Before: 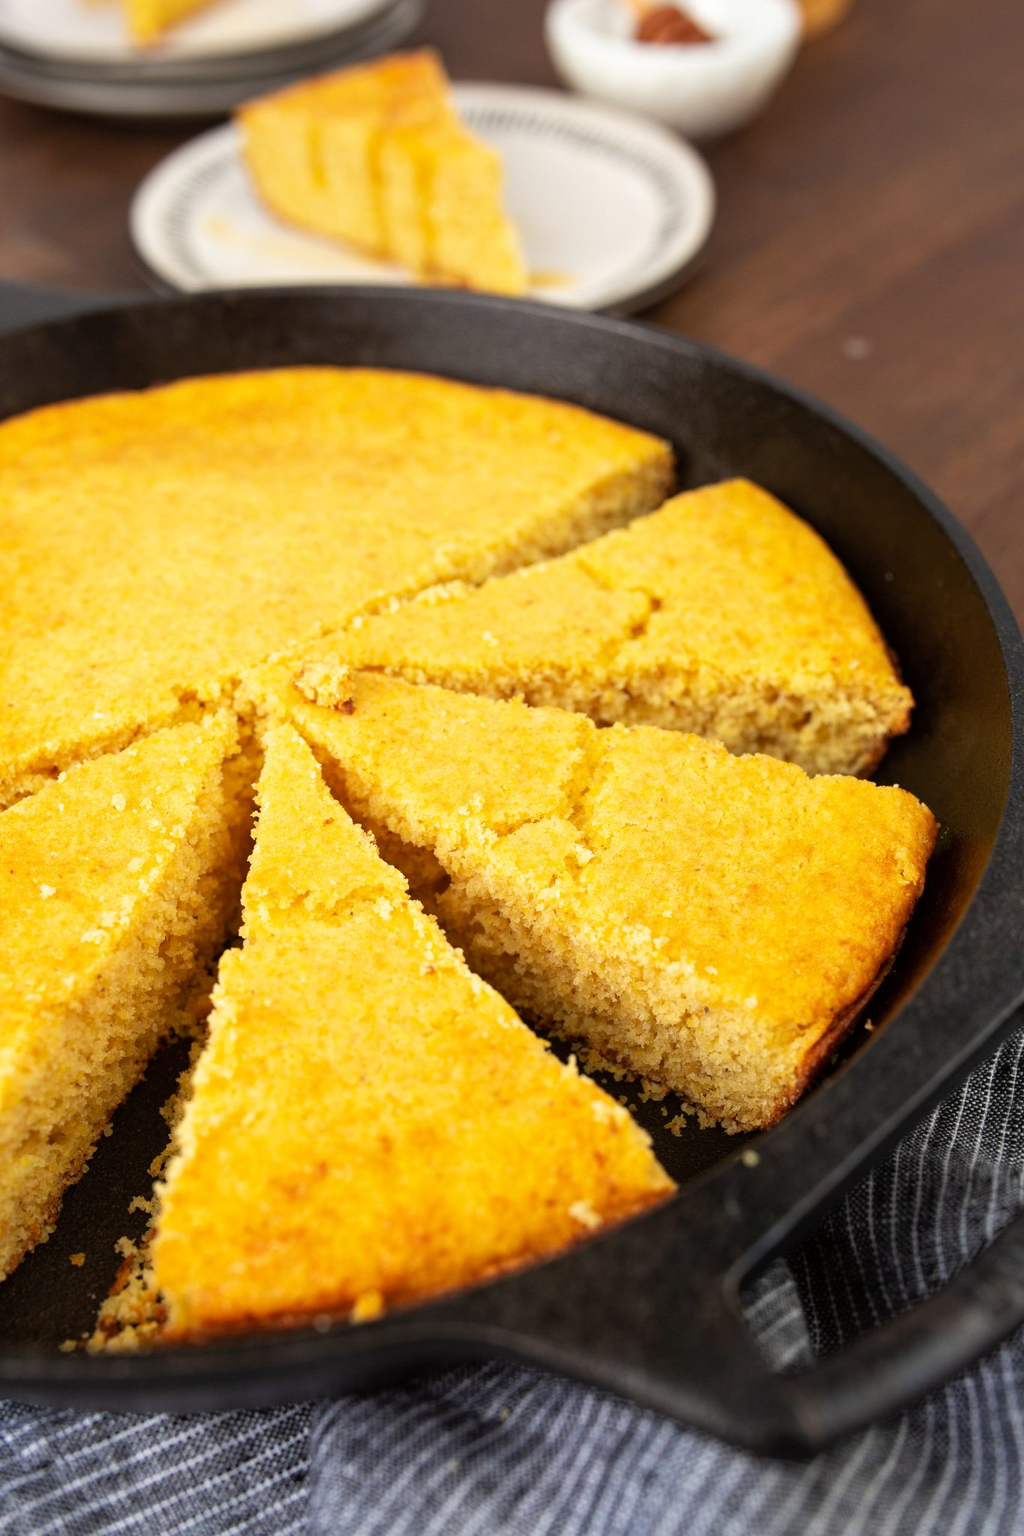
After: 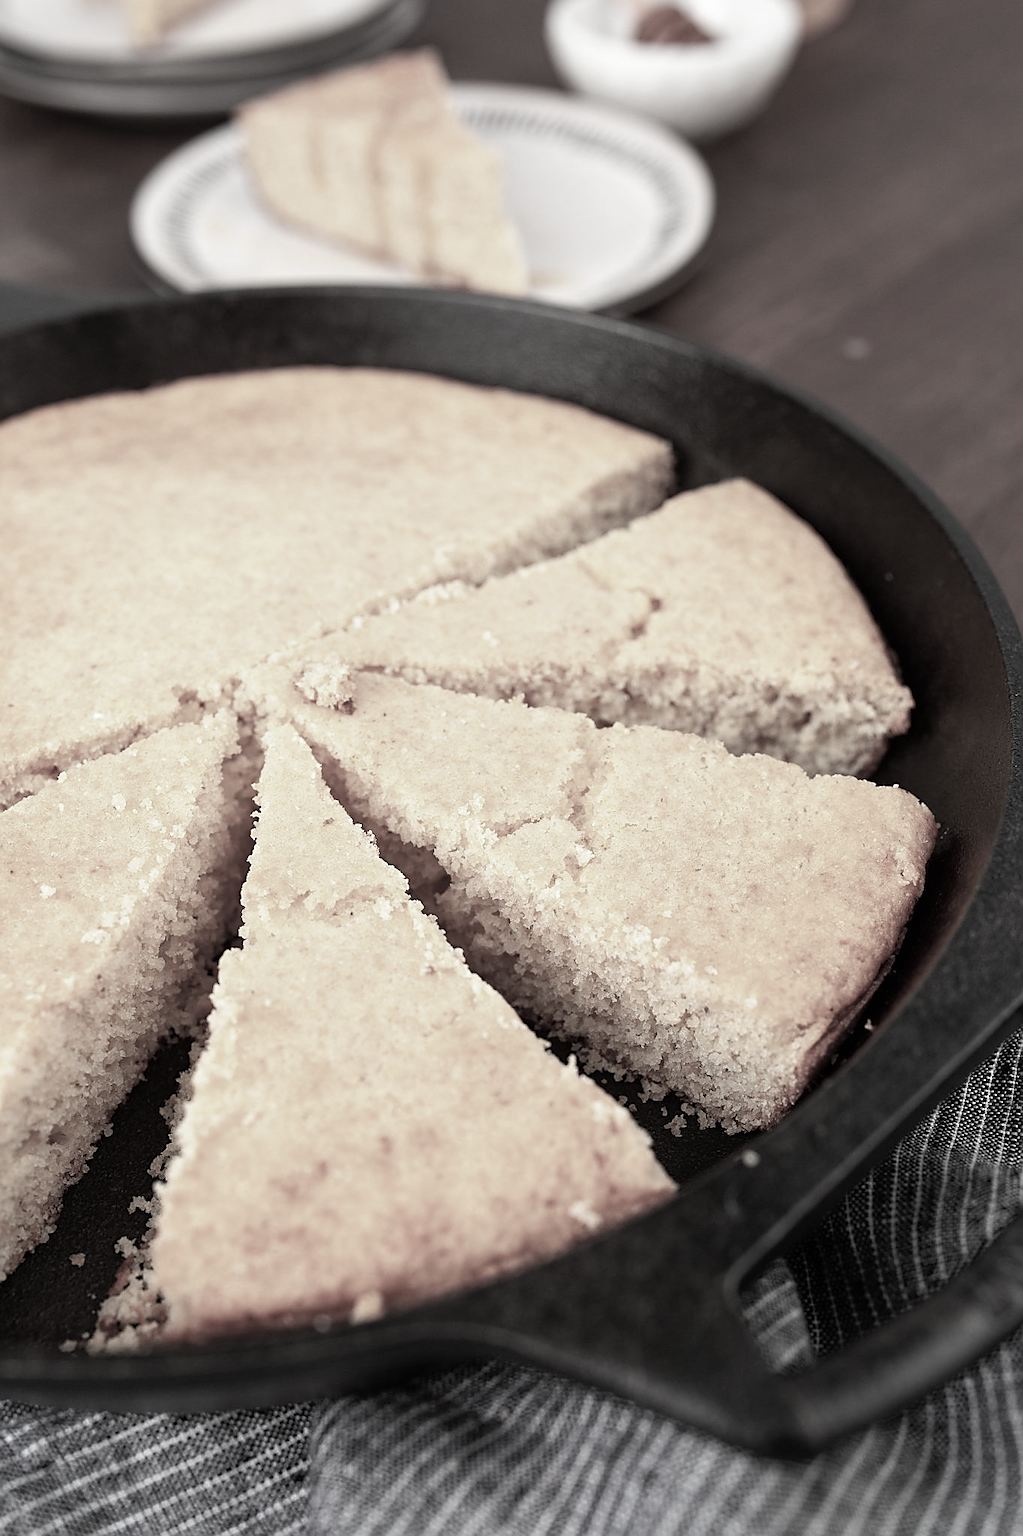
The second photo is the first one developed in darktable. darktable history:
sharpen: radius 1.4, amount 1.25, threshold 0.7
color contrast: green-magenta contrast 0.3, blue-yellow contrast 0.15
